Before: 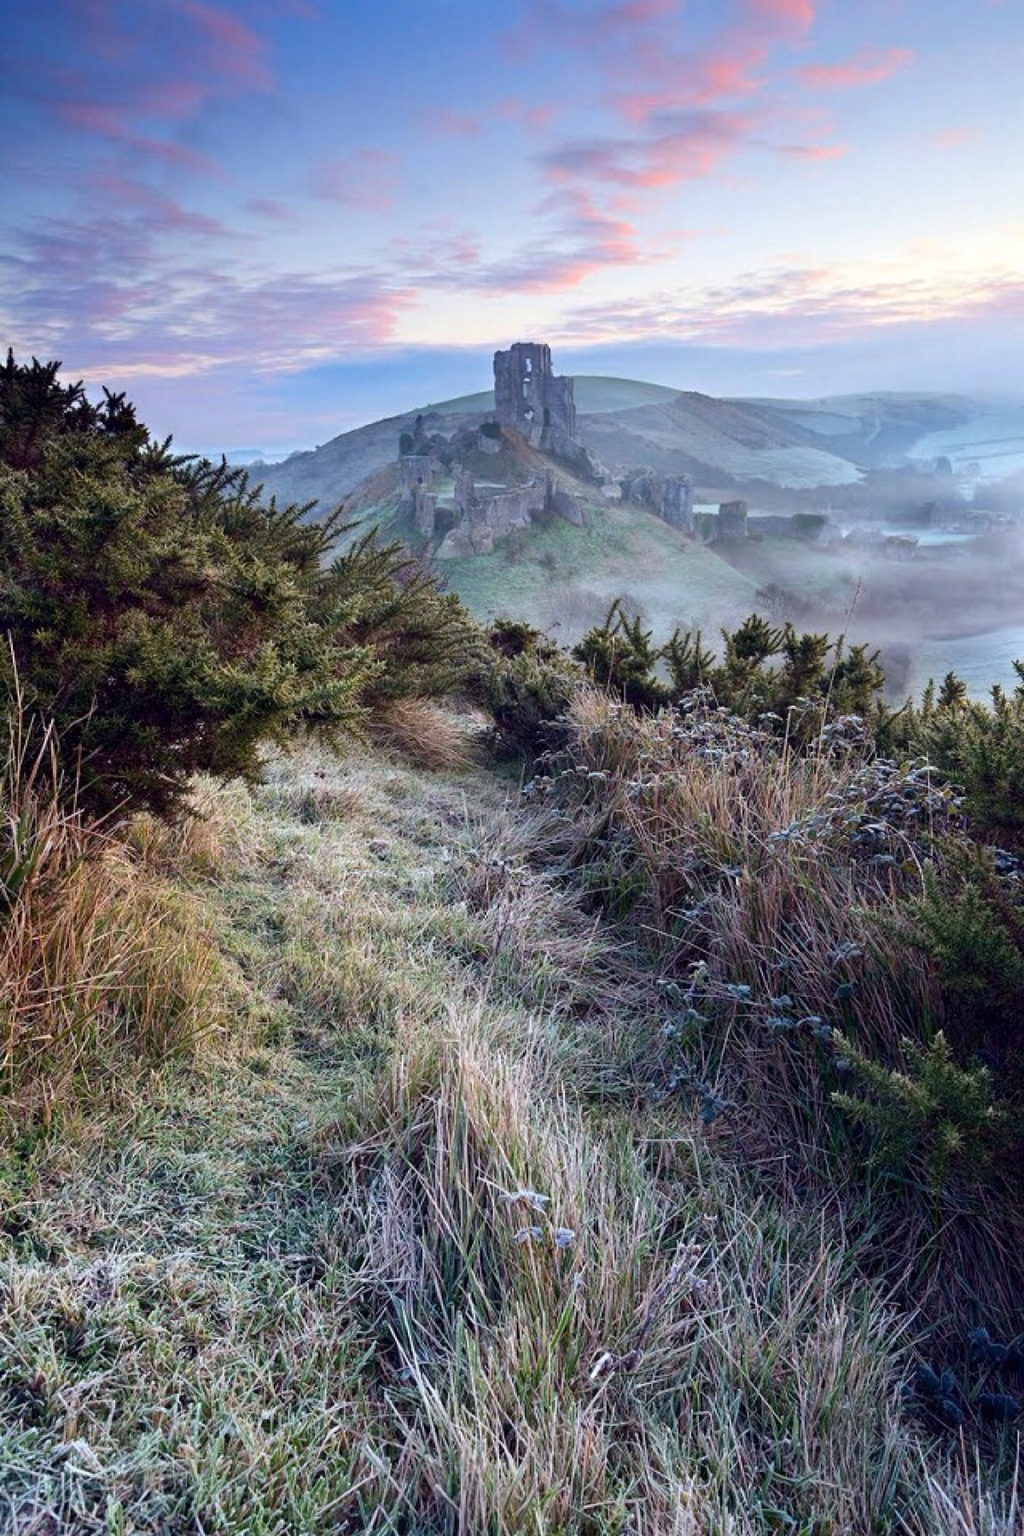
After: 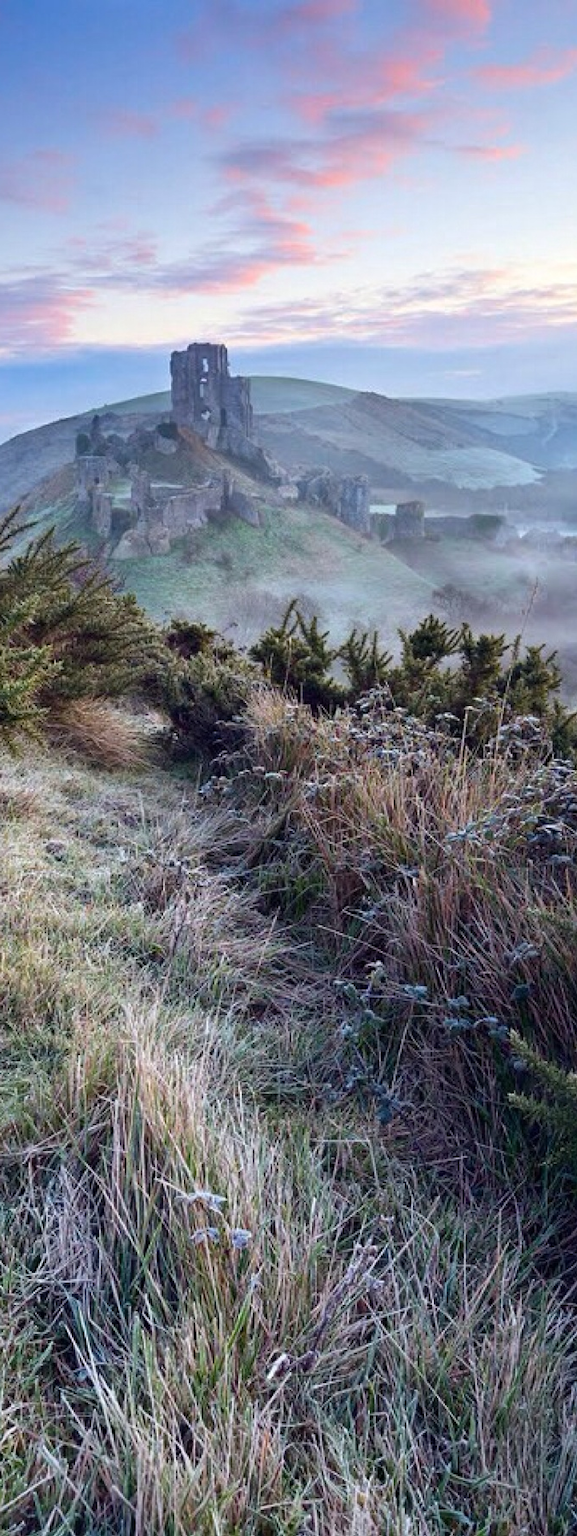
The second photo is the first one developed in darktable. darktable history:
crop: left 31.59%, top 0.001%, right 12.005%
